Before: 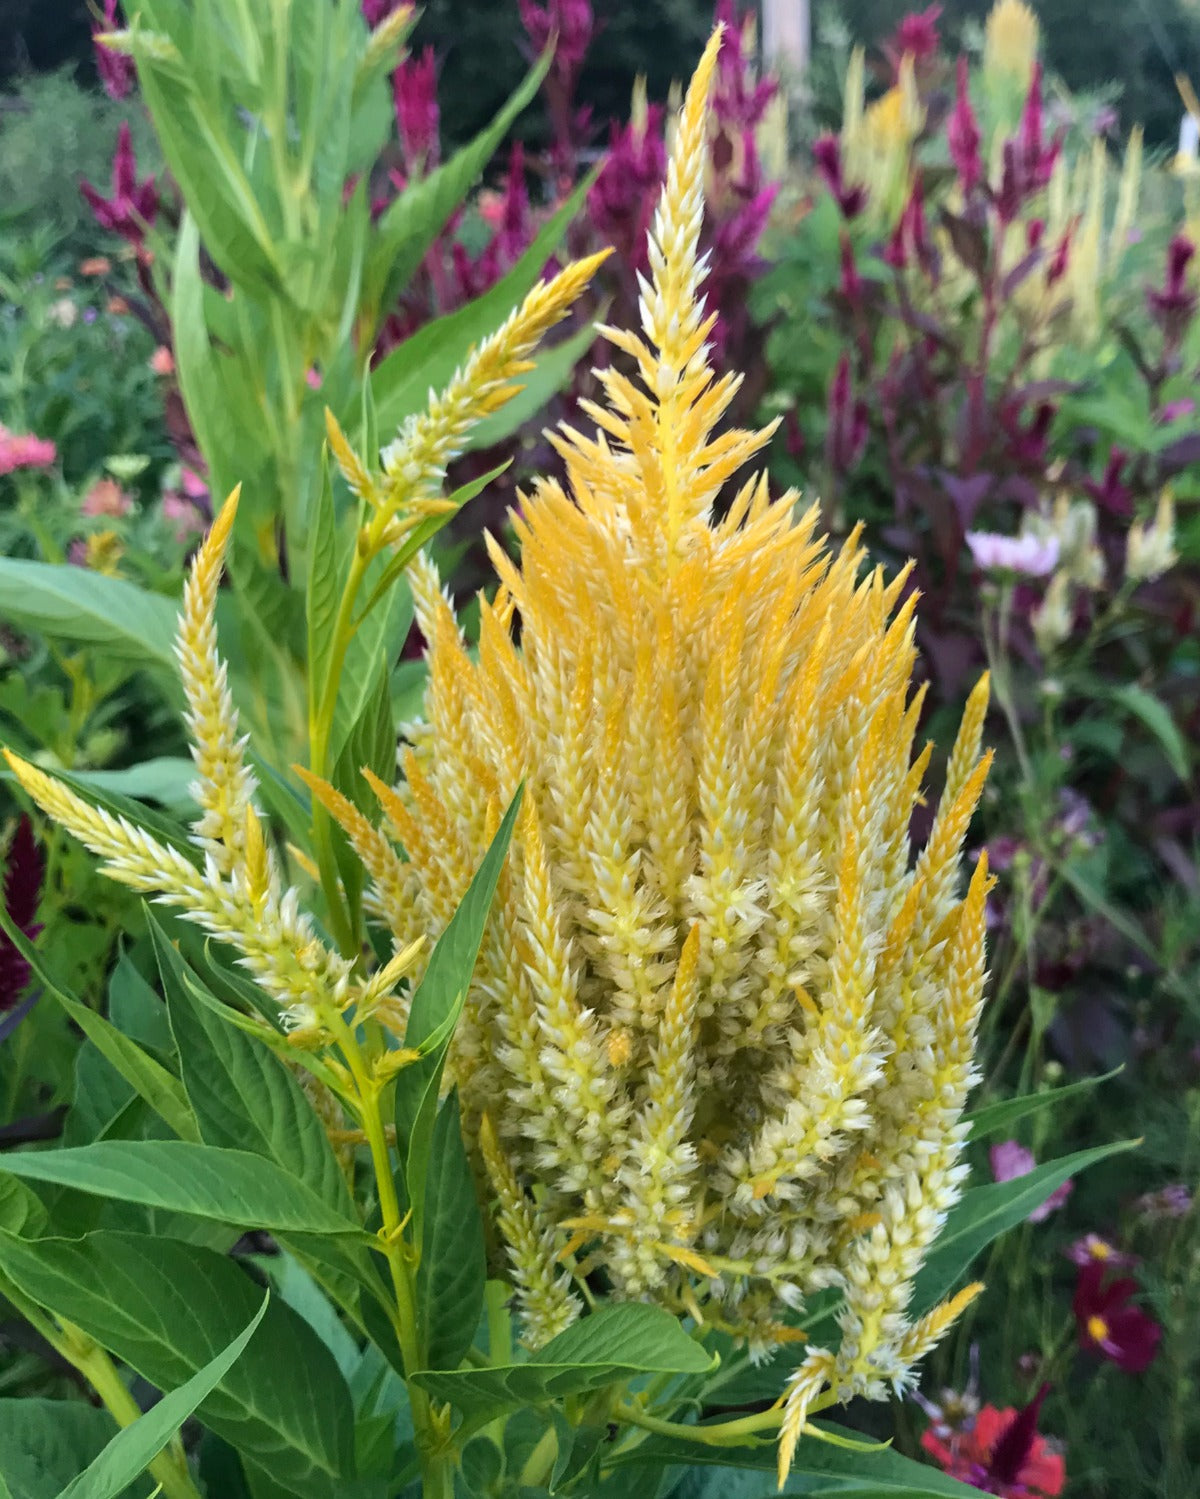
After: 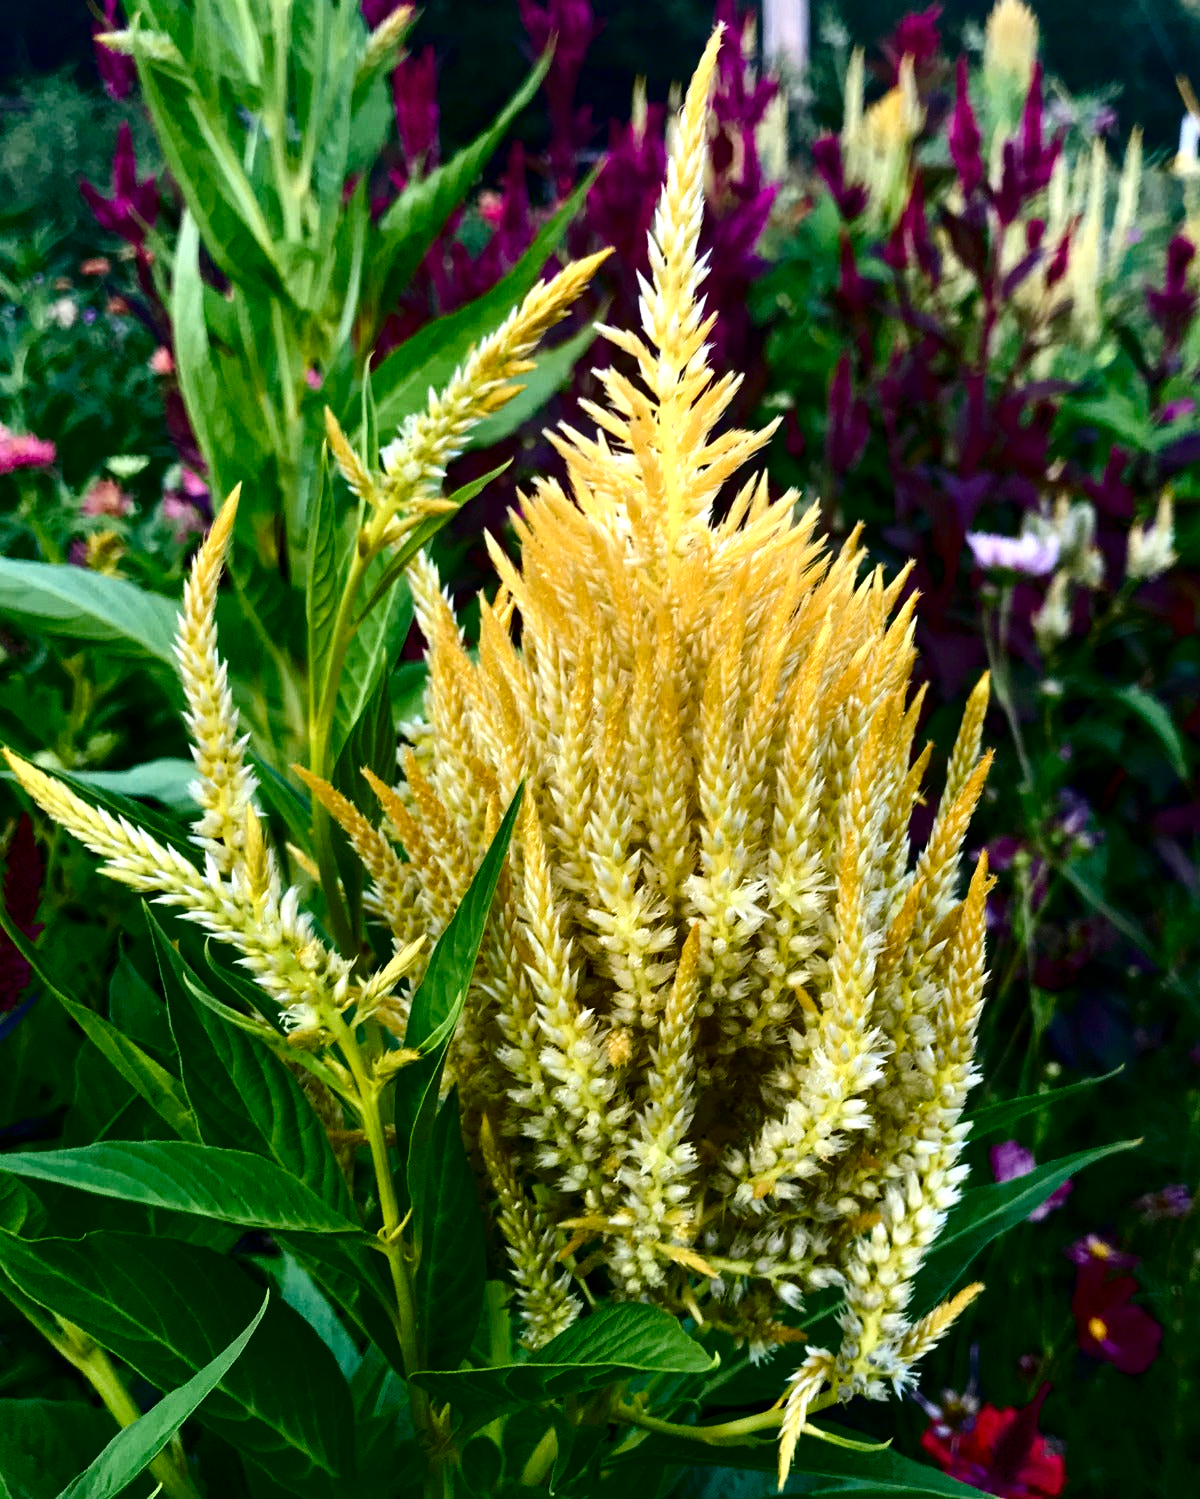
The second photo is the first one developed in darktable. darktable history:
local contrast: mode bilateral grid, contrast 20, coarseness 50, detail 120%, midtone range 0.2
color balance rgb: perceptual saturation grading › highlights -29.58%, perceptual saturation grading › mid-tones 29.47%, perceptual saturation grading › shadows 59.73%, perceptual brilliance grading › global brilliance -17.79%, perceptual brilliance grading › highlights 28.73%, global vibrance 15.44%
contrast brightness saturation: contrast 0.19, brightness -0.24, saturation 0.11
haze removal: compatibility mode true, adaptive false
